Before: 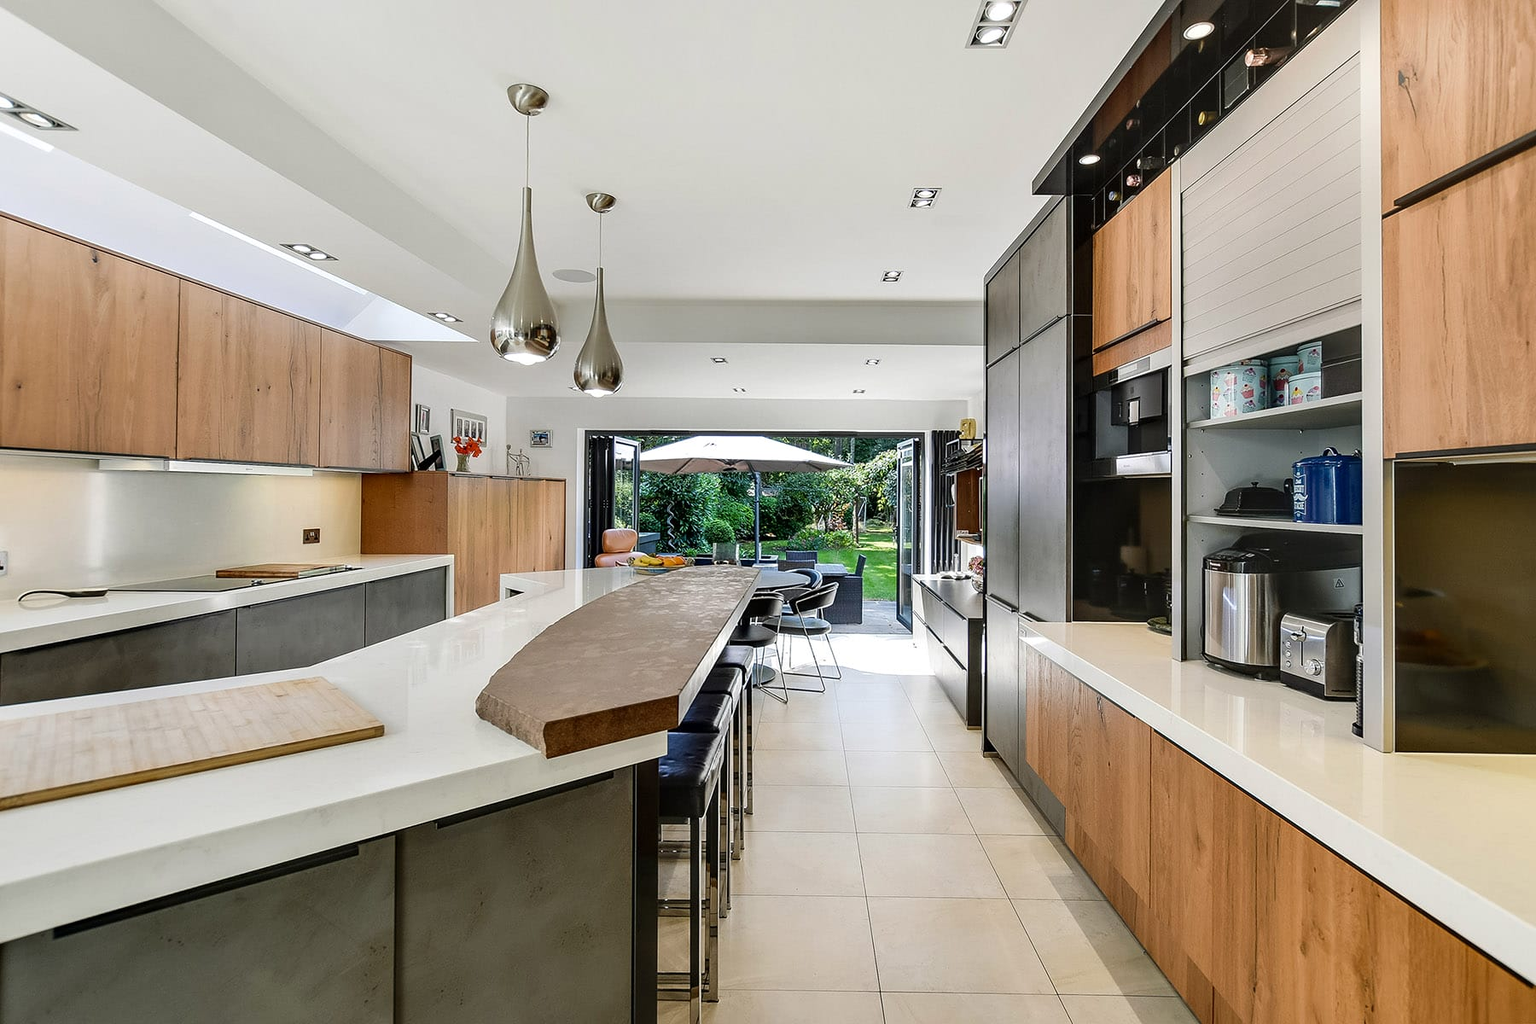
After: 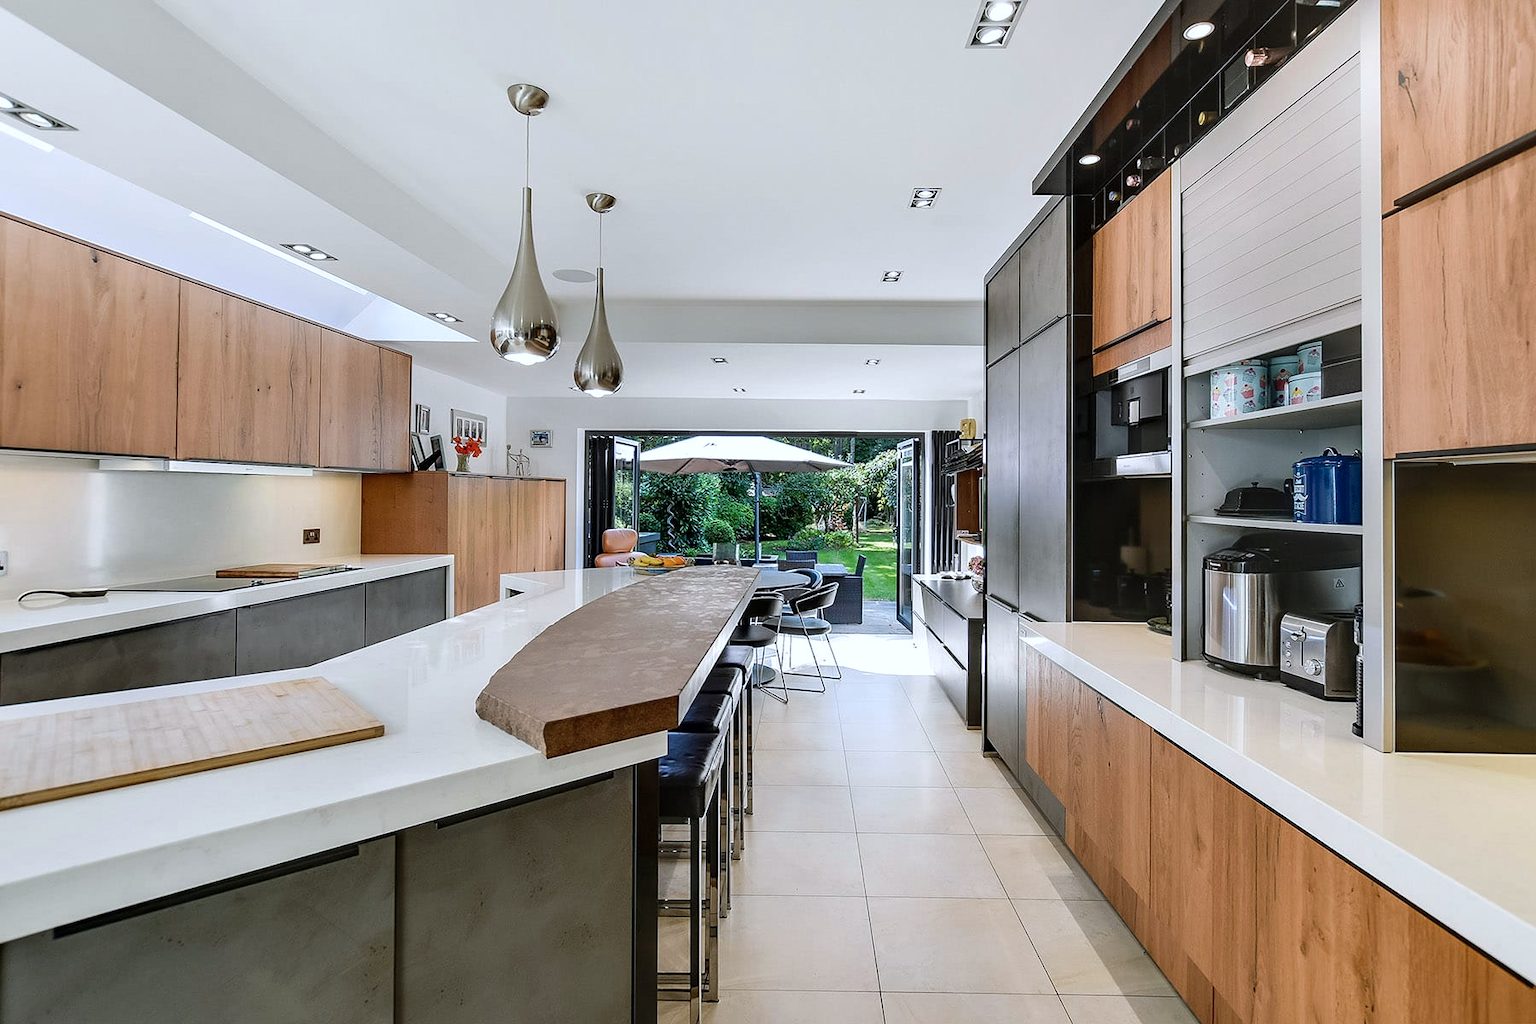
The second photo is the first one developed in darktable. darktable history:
color correction: highlights a* -0.648, highlights b* -8.97
levels: gray 59.35%
